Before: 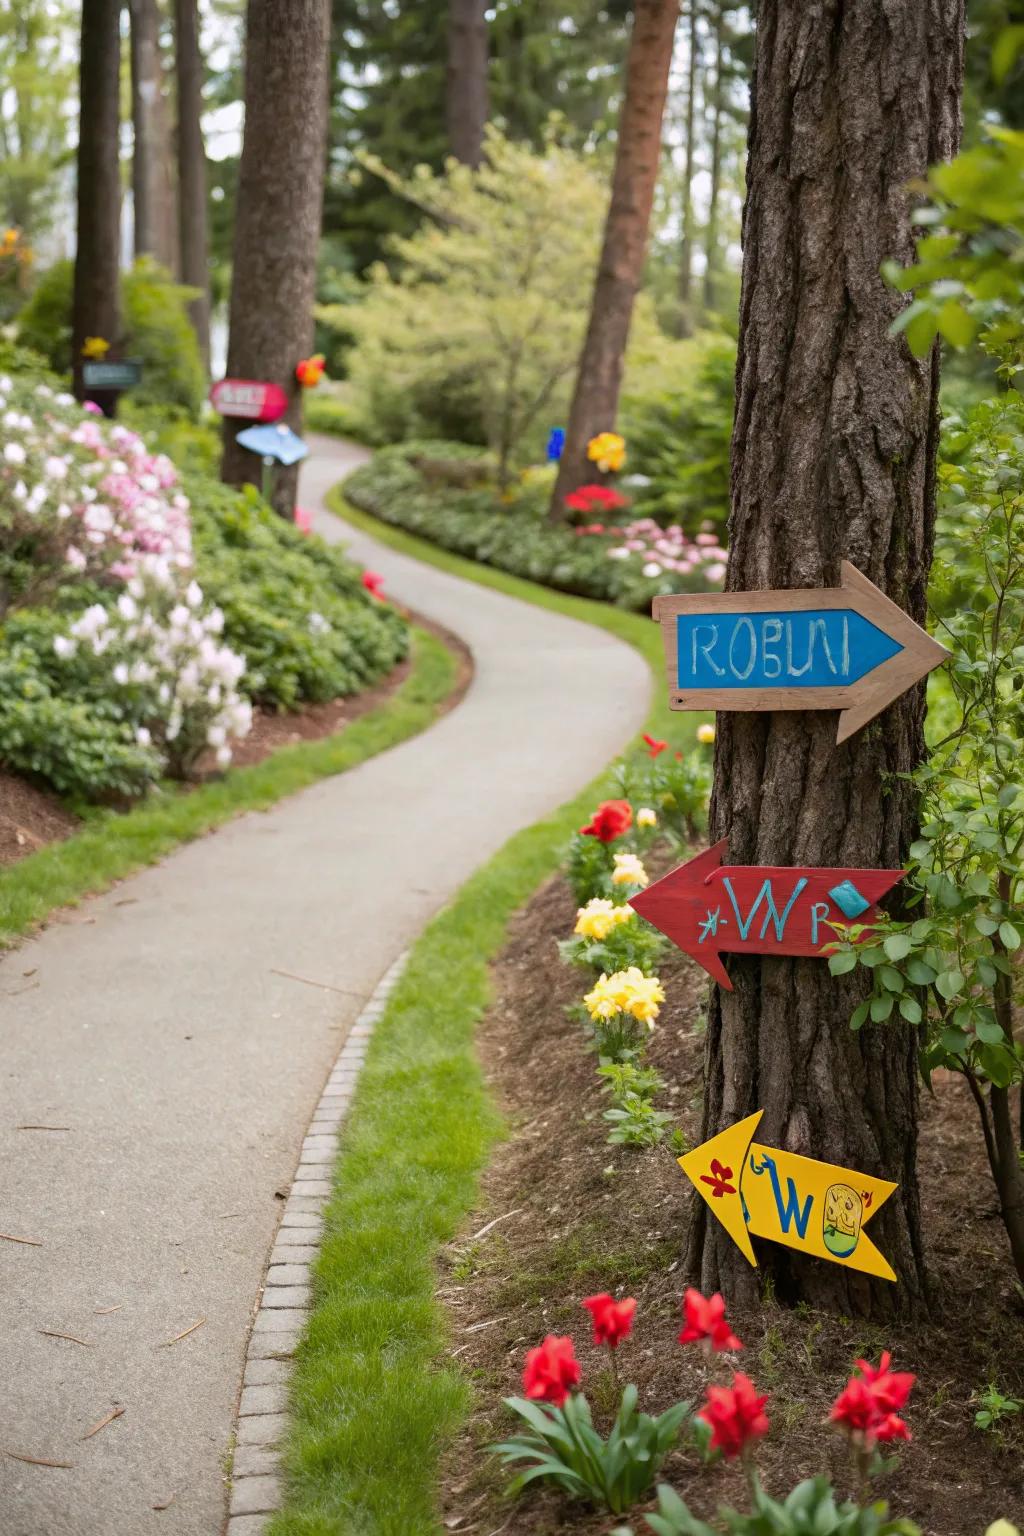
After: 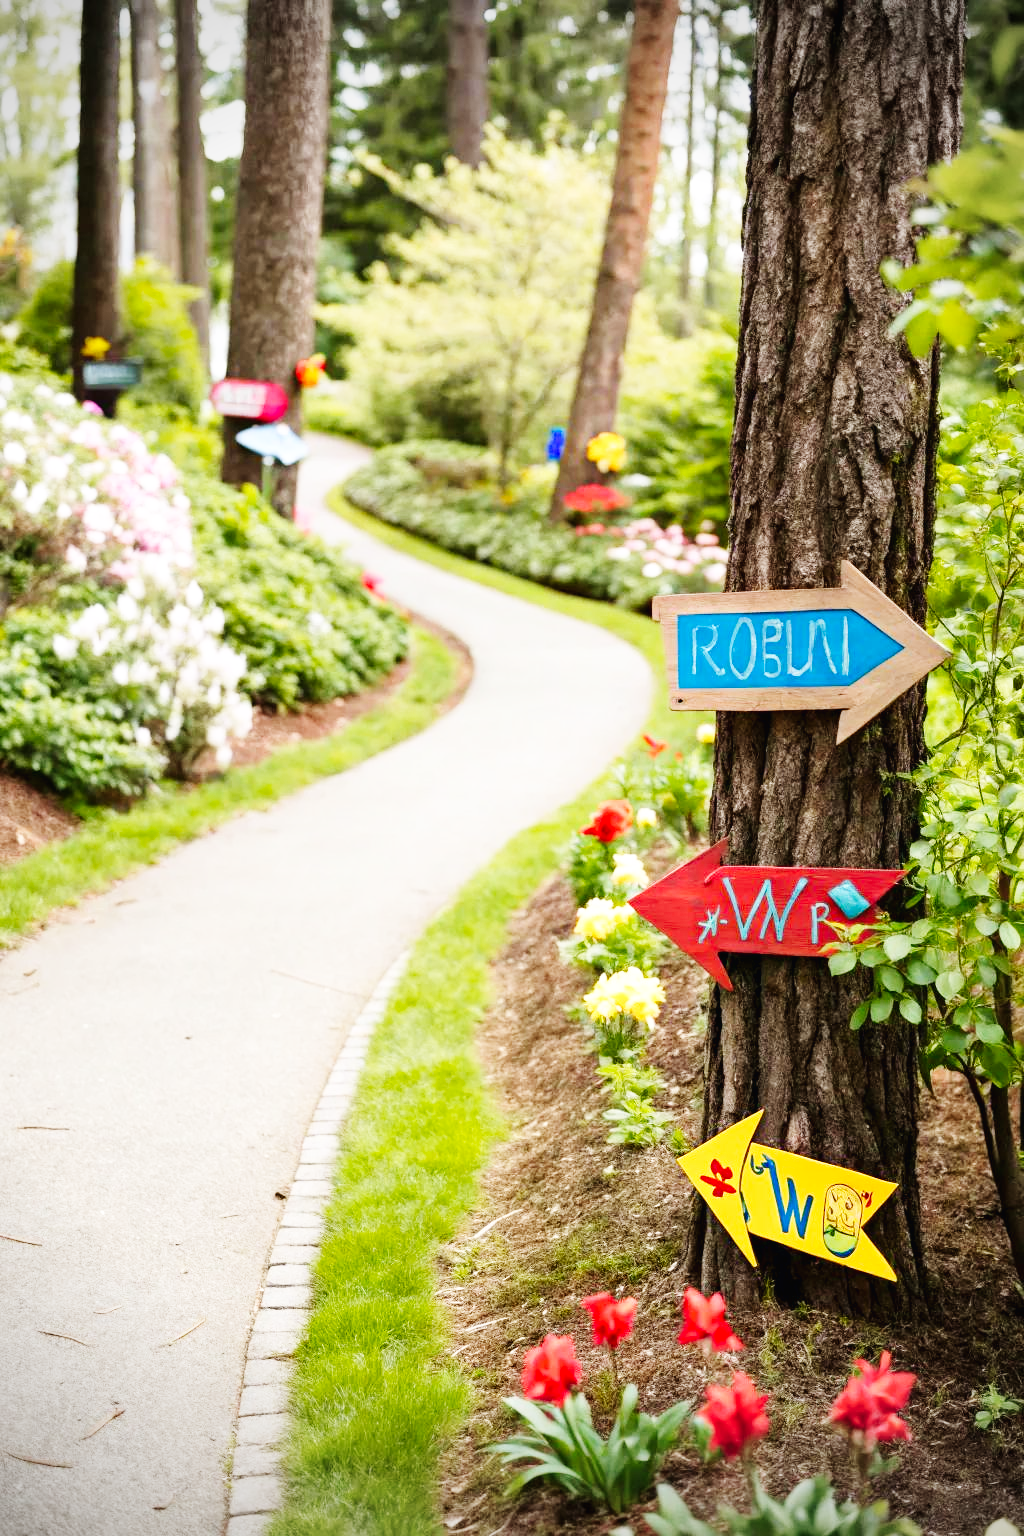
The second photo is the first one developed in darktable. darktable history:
base curve: curves: ch0 [(0, 0.003) (0.001, 0.002) (0.006, 0.004) (0.02, 0.022) (0.048, 0.086) (0.094, 0.234) (0.162, 0.431) (0.258, 0.629) (0.385, 0.8) (0.548, 0.918) (0.751, 0.988) (1, 1)], preserve colors none
vignetting: on, module defaults
